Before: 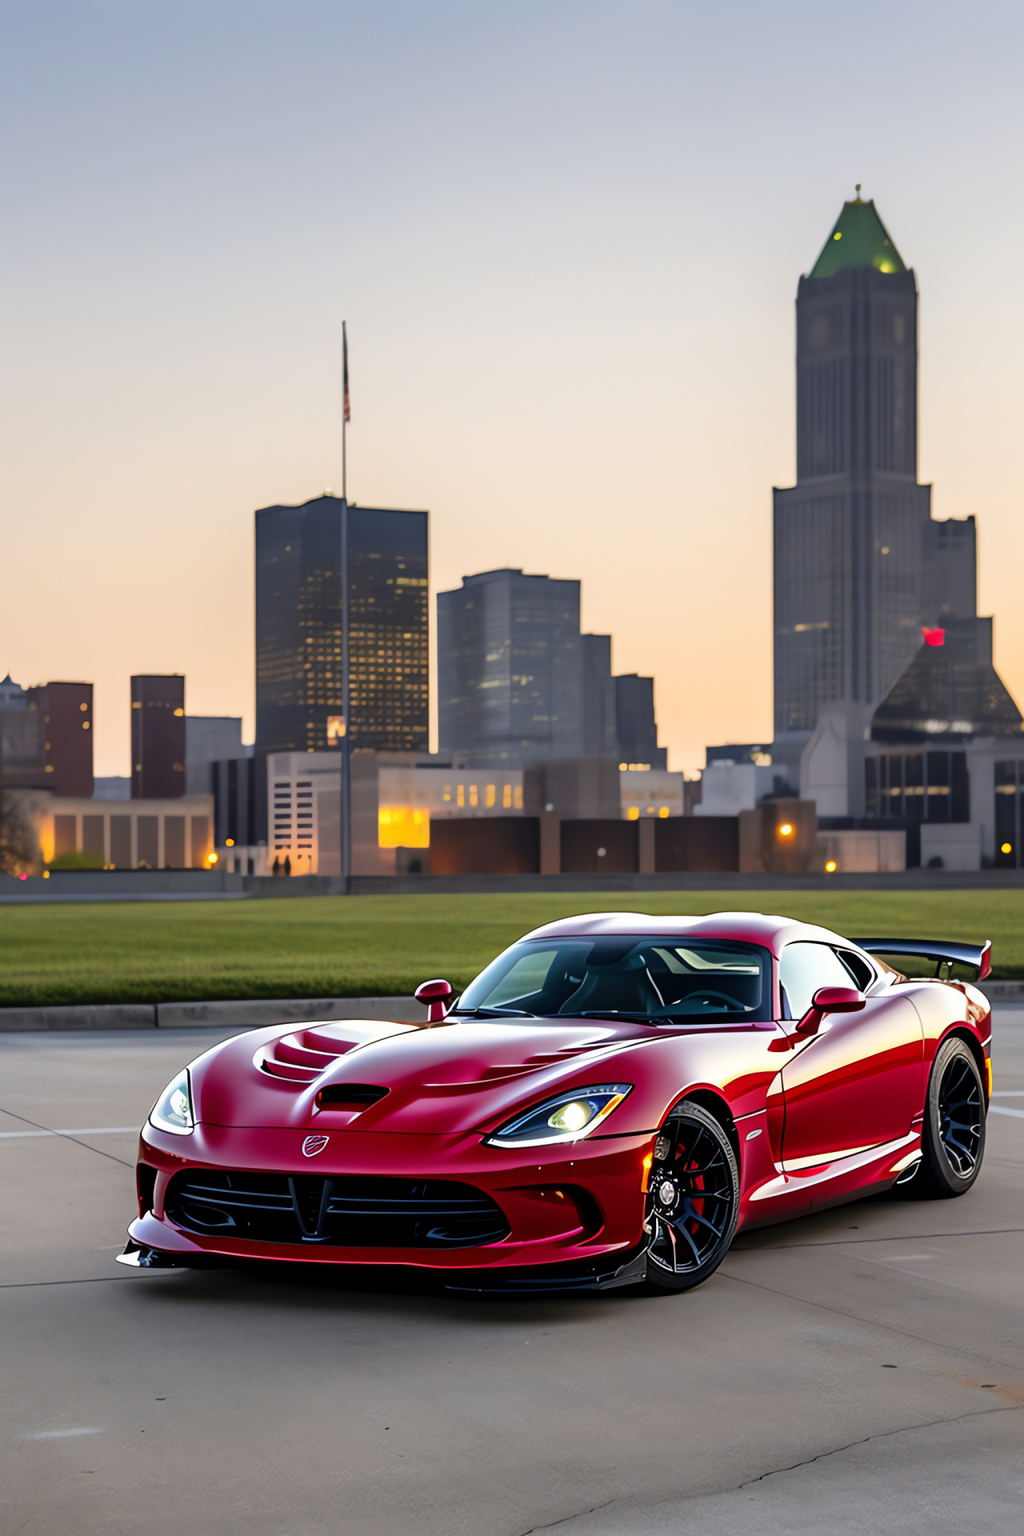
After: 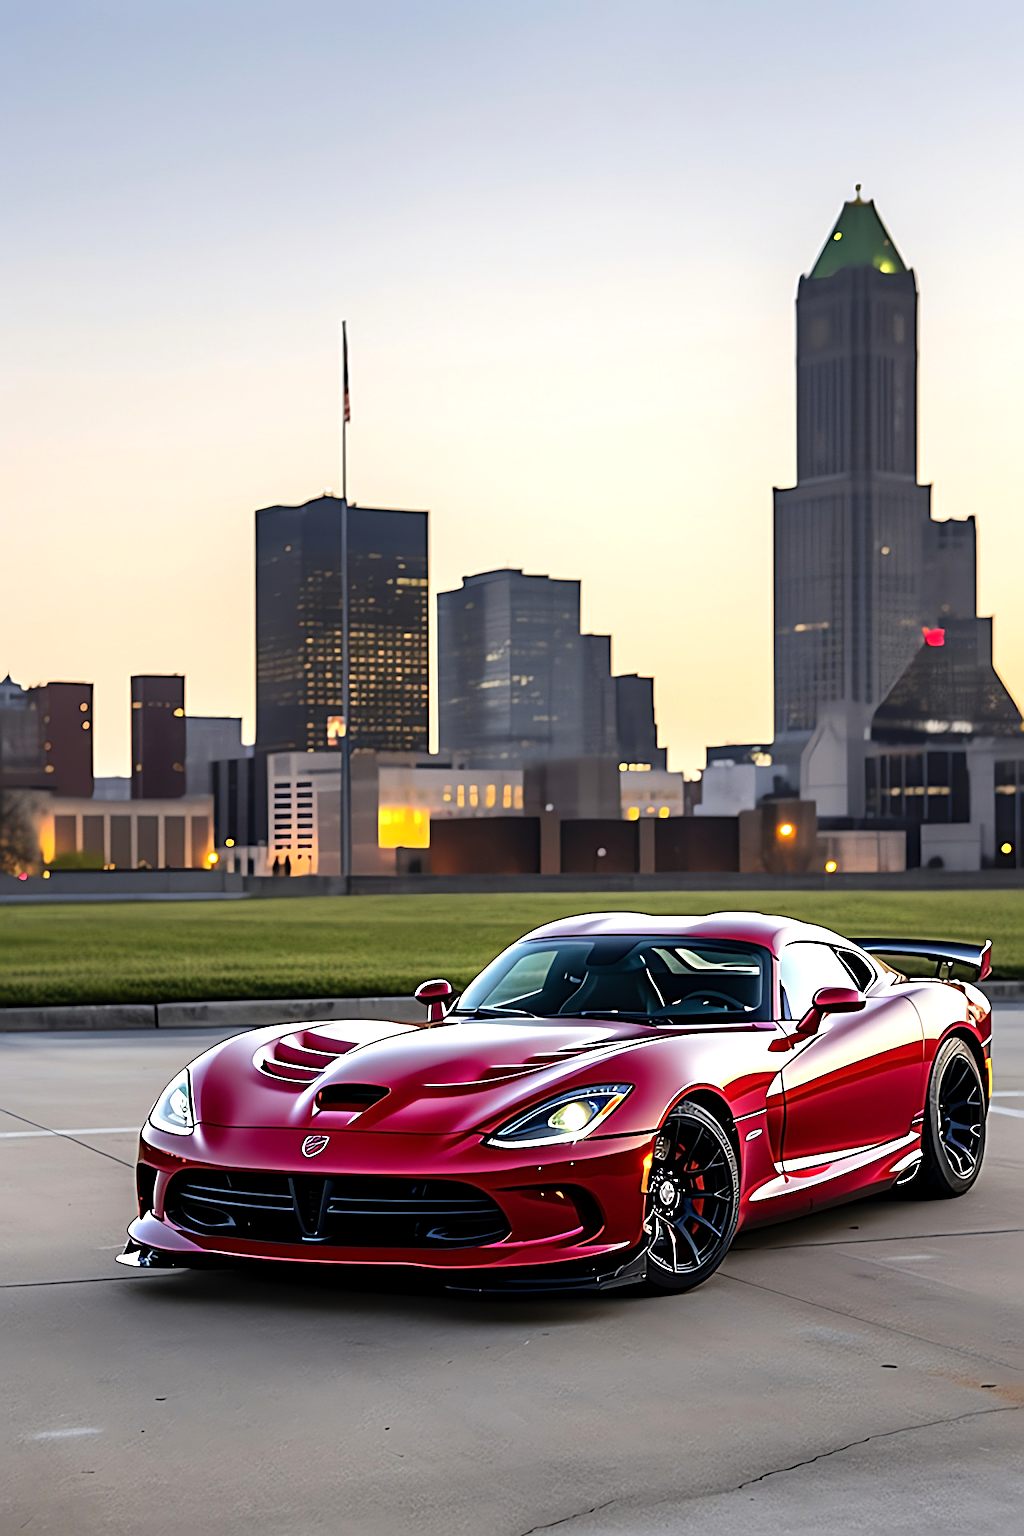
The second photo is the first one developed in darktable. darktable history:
tone equalizer: -8 EV -0.417 EV, -7 EV -0.389 EV, -6 EV -0.333 EV, -5 EV -0.222 EV, -3 EV 0.222 EV, -2 EV 0.333 EV, -1 EV 0.389 EV, +0 EV 0.417 EV, edges refinement/feathering 500, mask exposure compensation -1.57 EV, preserve details no
sharpen: radius 2.817, amount 0.715
